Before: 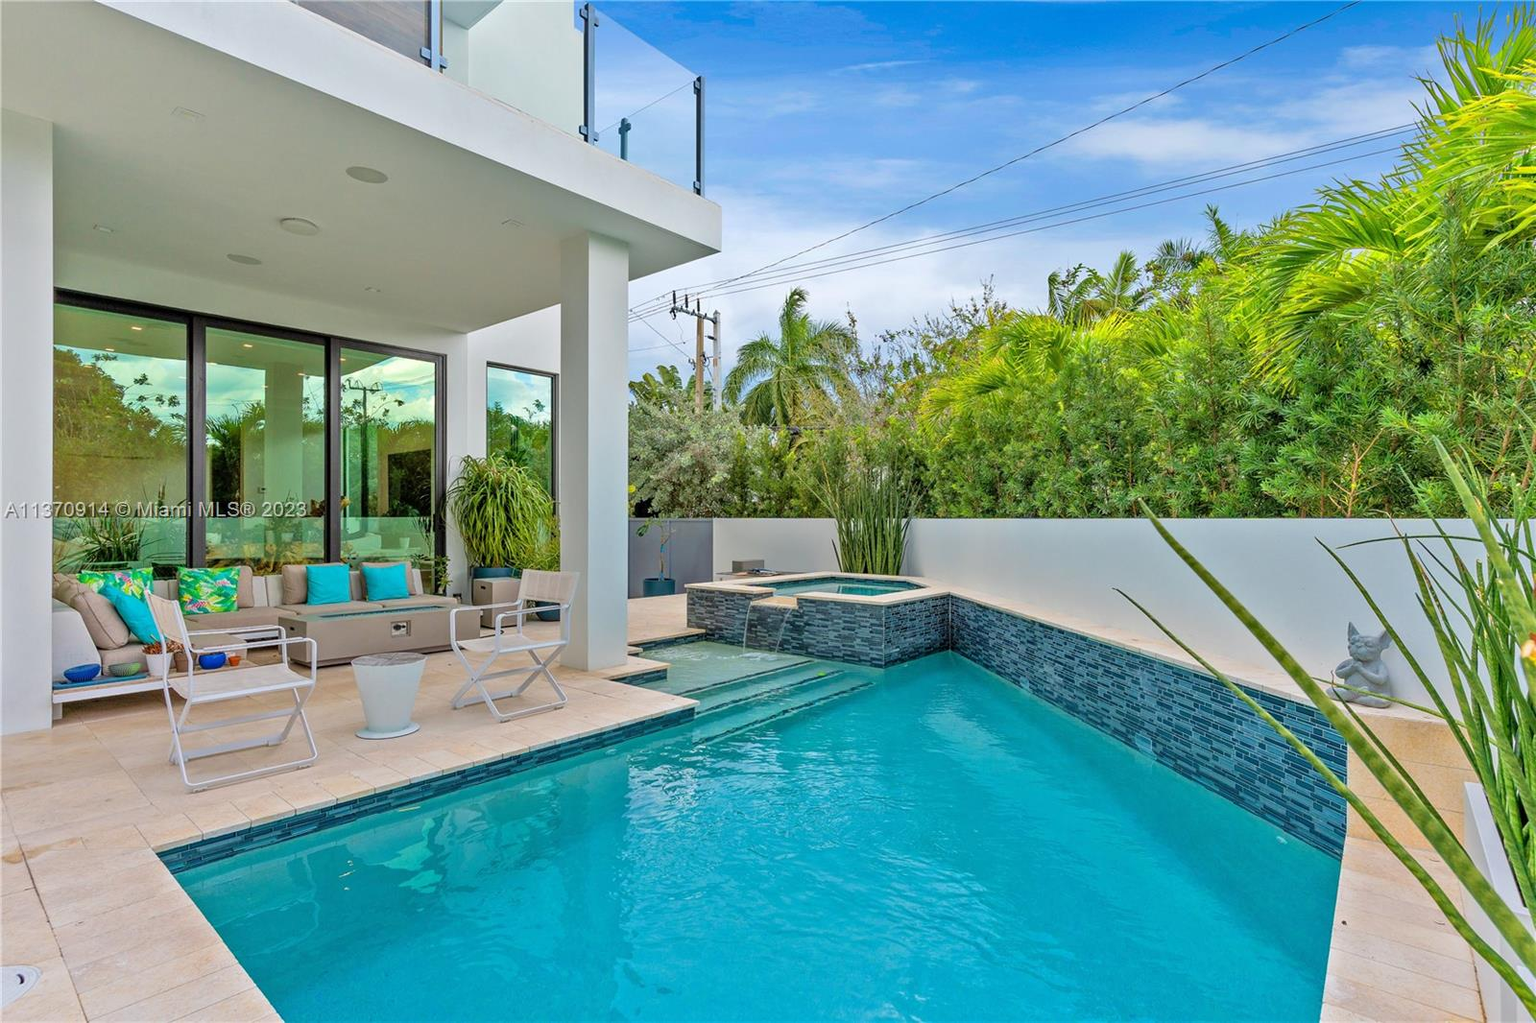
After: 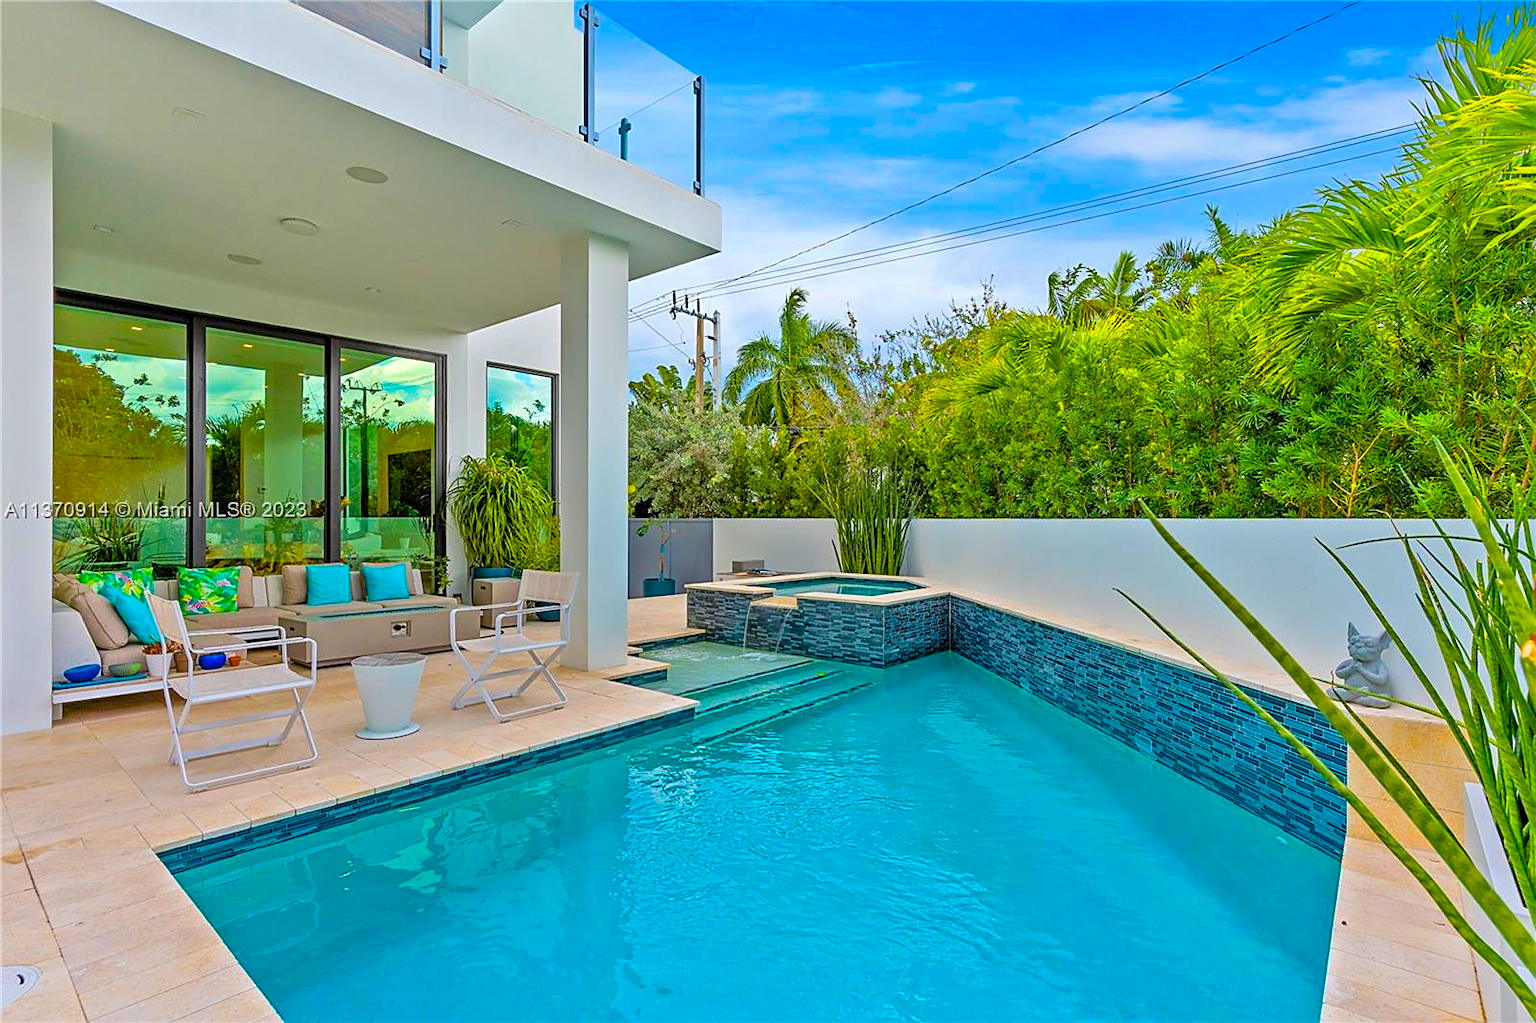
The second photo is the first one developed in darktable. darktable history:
sharpen: on, module defaults
color balance rgb: linear chroma grading › global chroma 25.186%, perceptual saturation grading › global saturation 25.486%, global vibrance 14.897%
